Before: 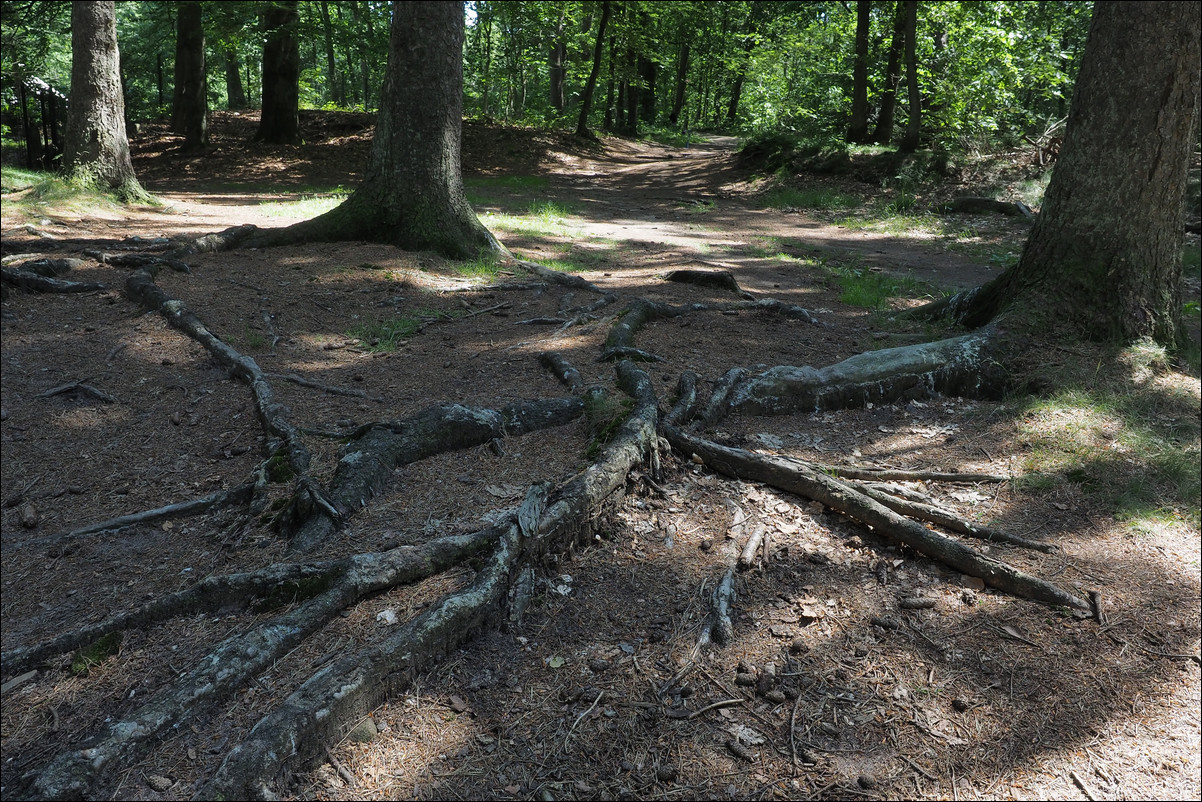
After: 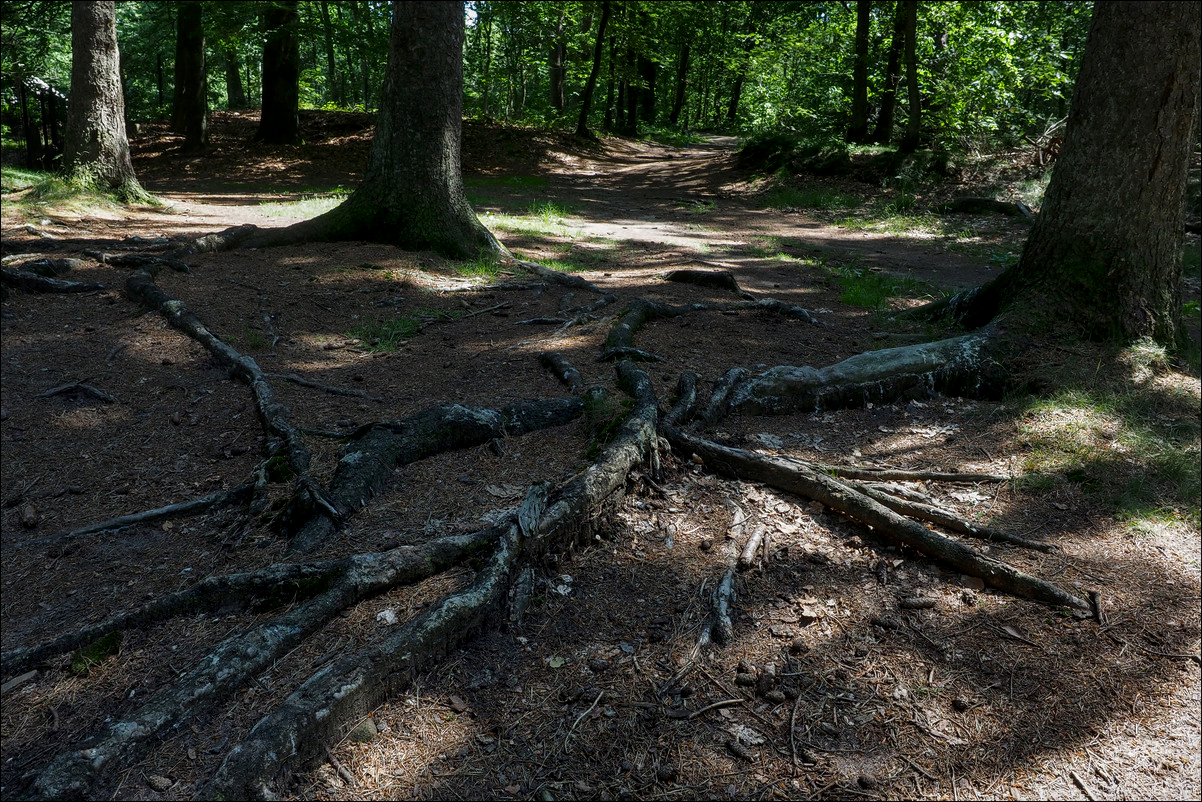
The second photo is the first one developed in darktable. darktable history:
contrast brightness saturation: brightness -0.215, saturation 0.082
local contrast: on, module defaults
